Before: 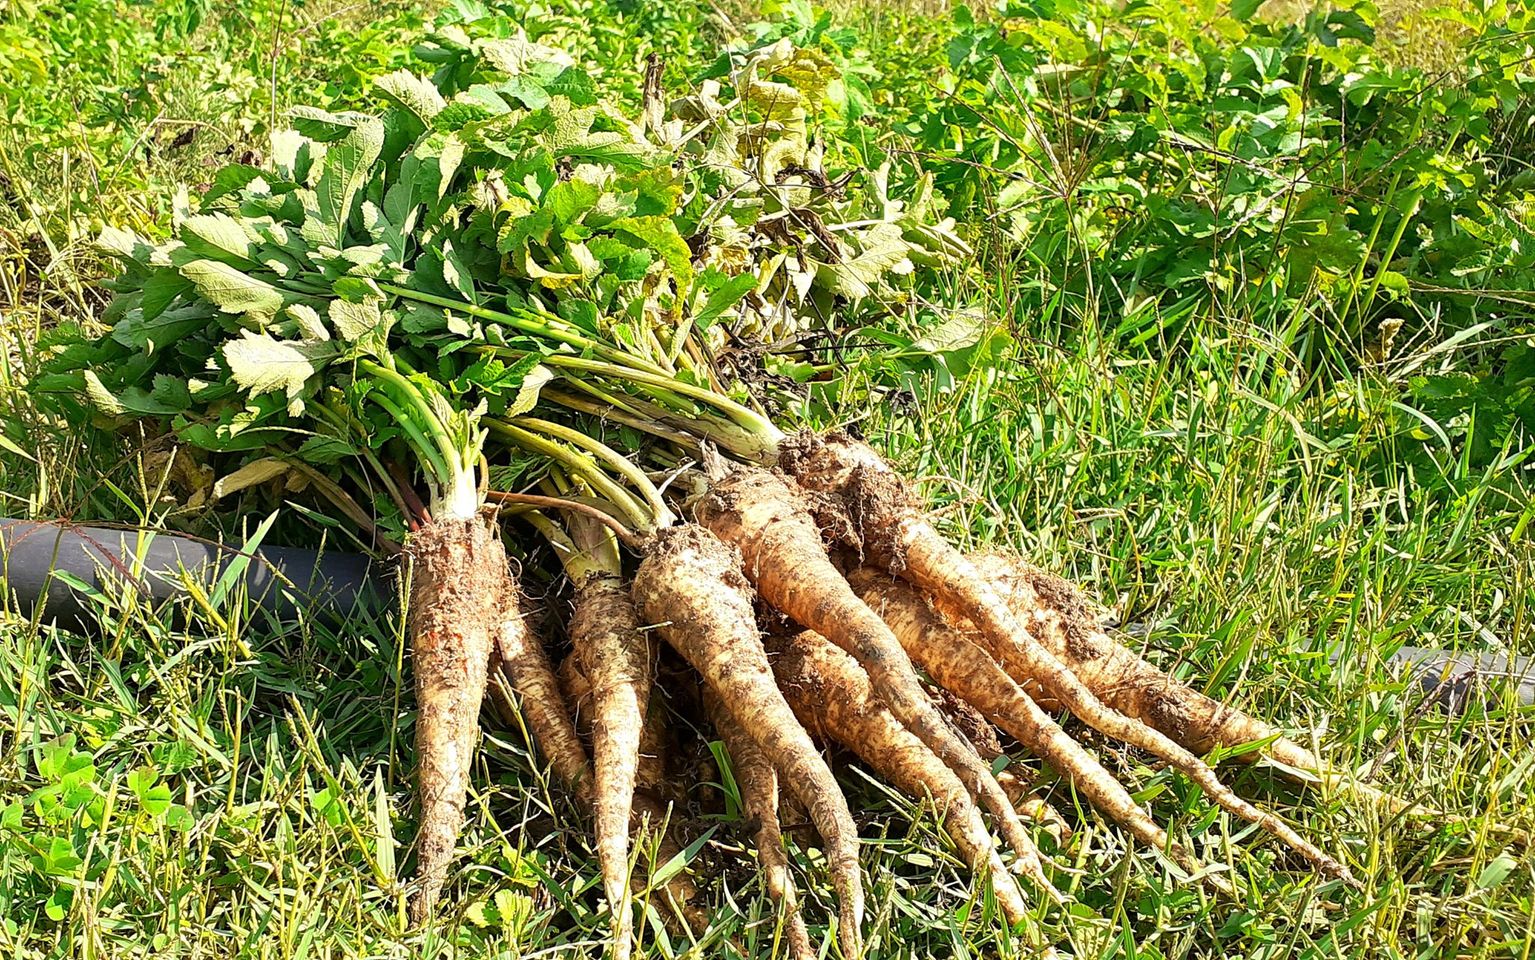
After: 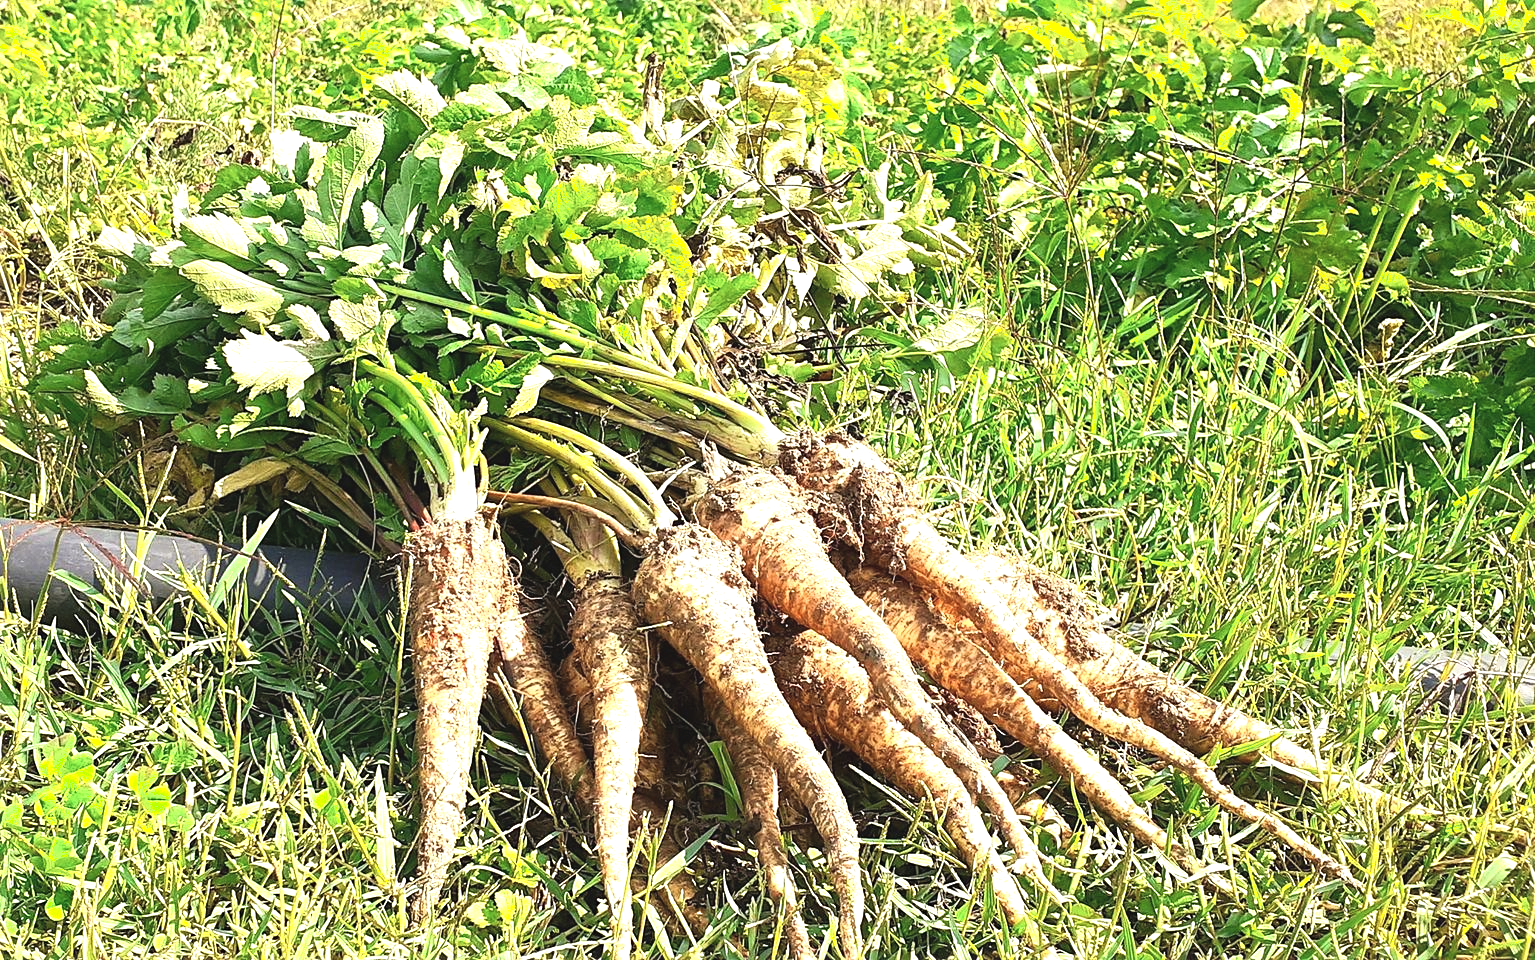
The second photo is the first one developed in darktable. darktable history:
shadows and highlights: shadows 1.29, highlights 40.65
exposure: black level correction -0.005, exposure 0.624 EV, compensate highlight preservation false
sharpen: amount 0.2
contrast brightness saturation: saturation -0.067
